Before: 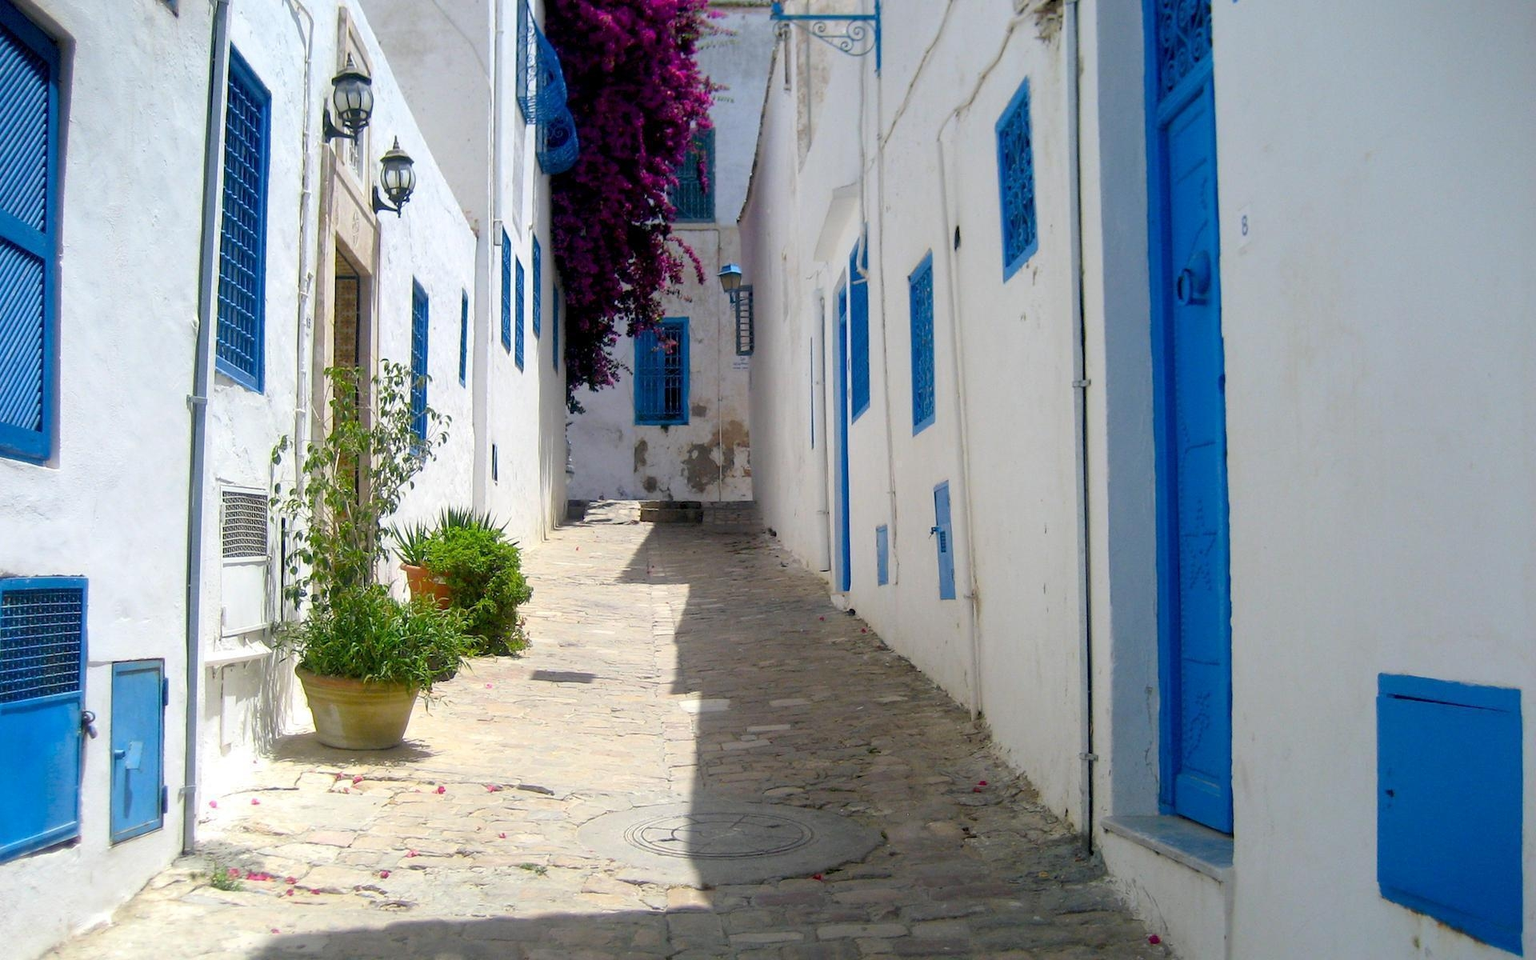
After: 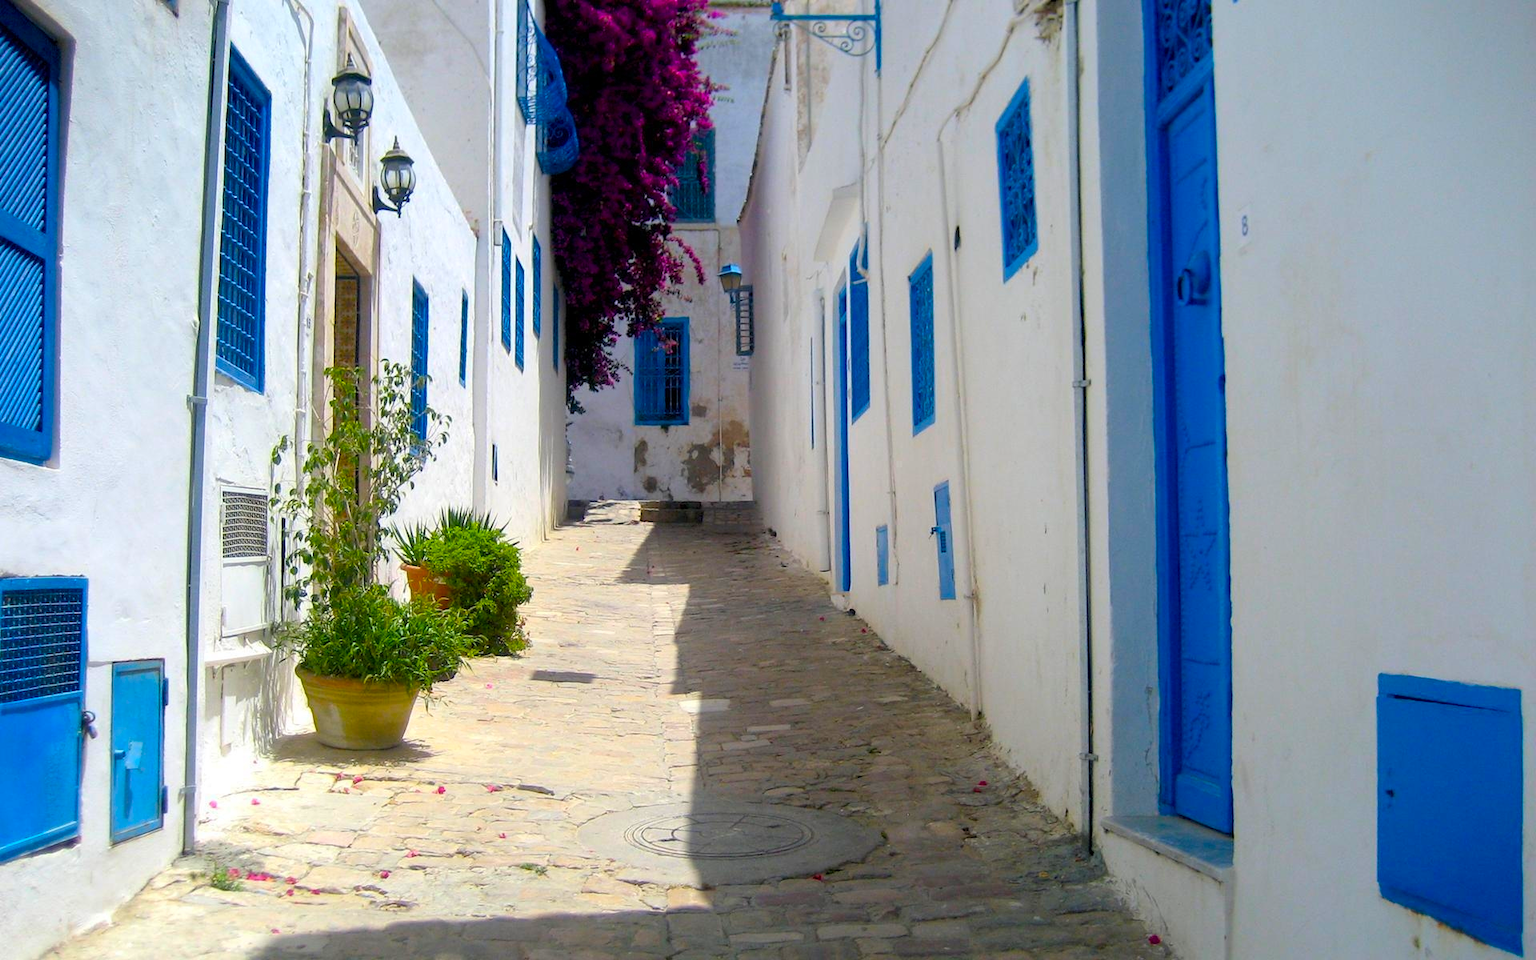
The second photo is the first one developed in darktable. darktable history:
color balance rgb: perceptual saturation grading › global saturation 31.016%, global vibrance 20%
